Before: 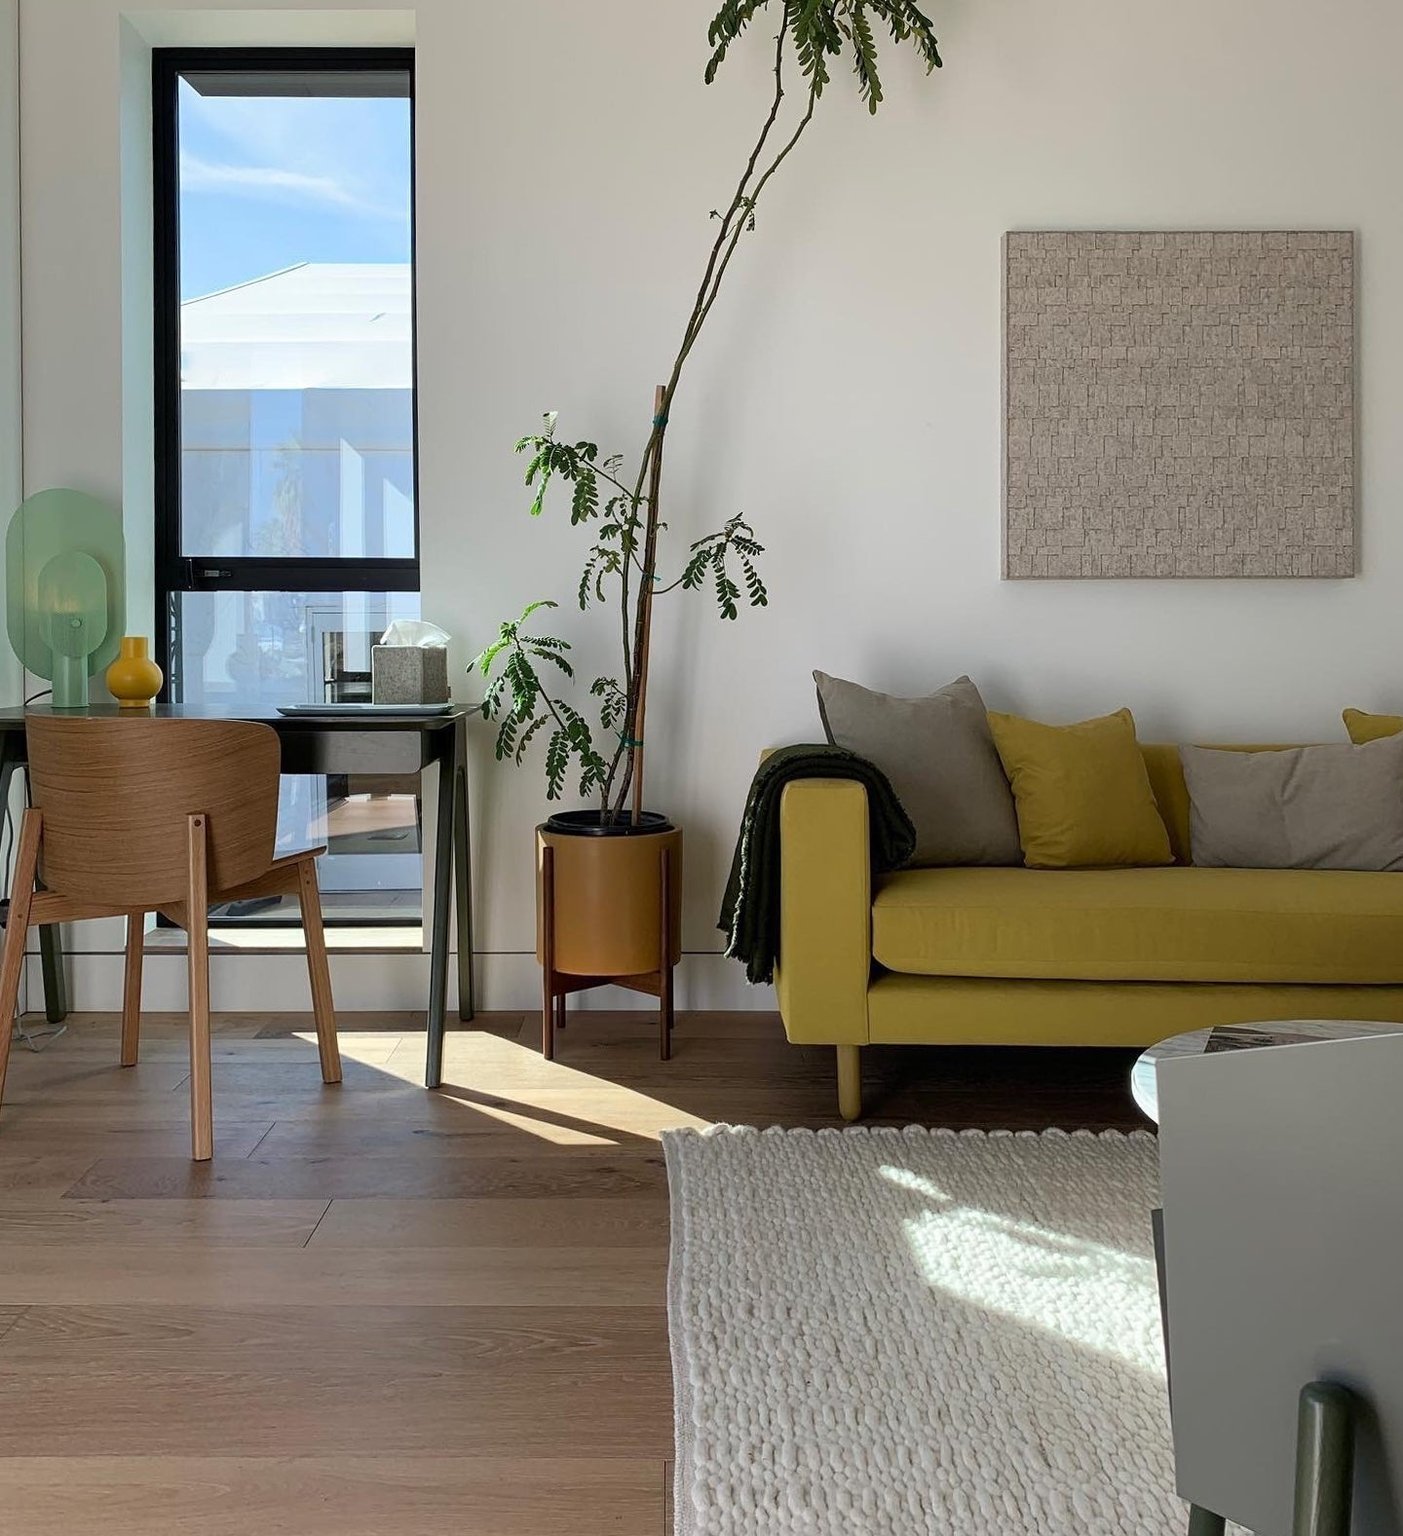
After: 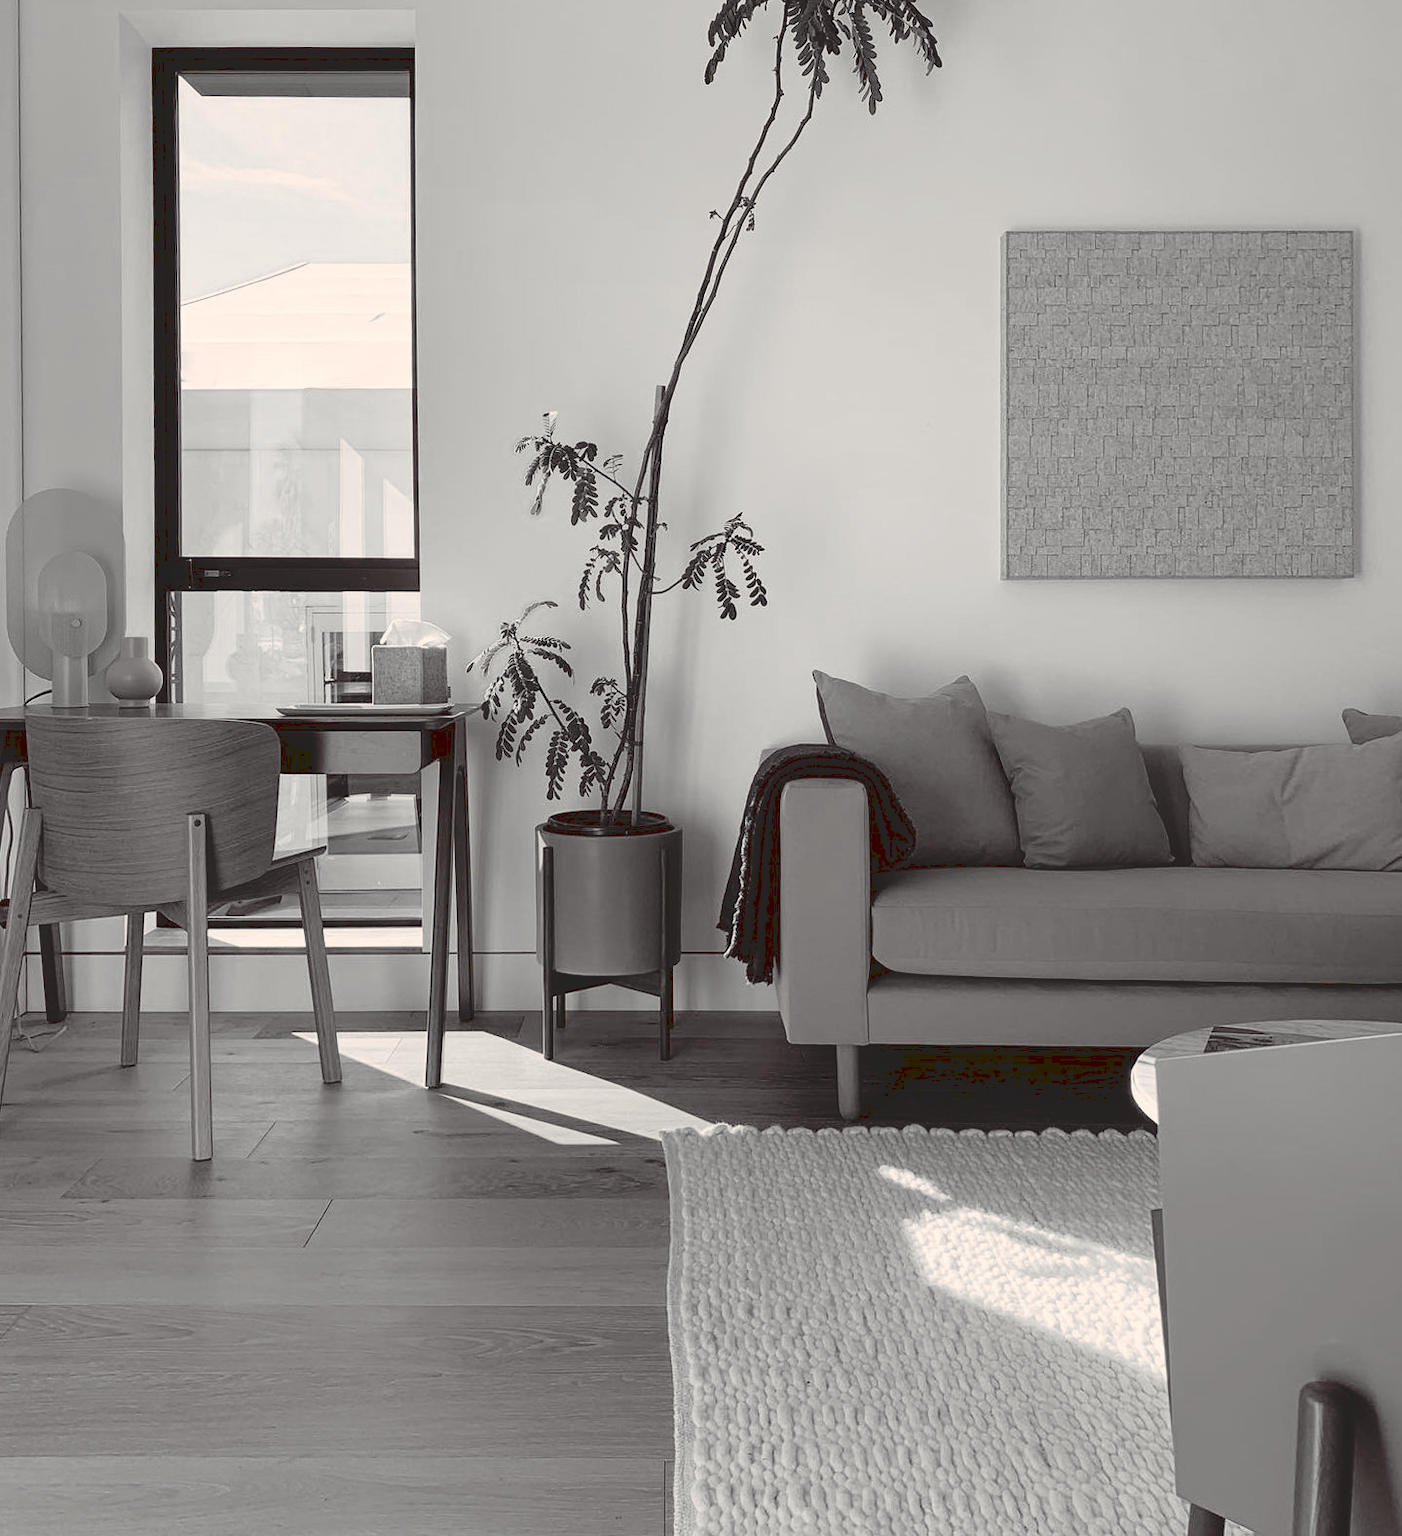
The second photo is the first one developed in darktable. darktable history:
tone curve: curves: ch0 [(0, 0) (0.003, 0.132) (0.011, 0.13) (0.025, 0.134) (0.044, 0.138) (0.069, 0.154) (0.1, 0.17) (0.136, 0.198) (0.177, 0.25) (0.224, 0.308) (0.277, 0.371) (0.335, 0.432) (0.399, 0.491) (0.468, 0.55) (0.543, 0.612) (0.623, 0.679) (0.709, 0.766) (0.801, 0.842) (0.898, 0.912) (1, 1)], preserve colors none
color look up table: target L [89.33, 90.08, 82.76, 84.61, 74.37, 58.93, 57.02, 55.21, 39.8, 20.85, 26.08, 201.75, 79.3, 76.69, 57.48, 56.37, 64.48, 60.19, 40.79, 52.02, 56.92, 60.68, 34.4, 33.05, 15.5, 97.52, 84.48, 80.26, 83.79, 77.38, 80.96, 70.31, 86, 64.48, 61.61, 77.53, 51.14, 27.98, 25.75, 40.92, 23.96, 9.244, 88.14, 85.7, 83.18, 67.64, 66.24, 73.97, 35.67], target a [0.189, 0.377, 0.353, 0.801, 0.682, 0.67, 1.317, 1.434, 1.374, 1.557, 1.087, 0, 0.722, 0.739, 1.074, 1.114, 0.612, 0.738, 1.588, 0.893, 0.989, 1.228, 1.273, 1.055, 1.717, 7.742, -0.002, 0.987, 0.497, 0.688, 0.385, 0.5, 0.183, 0.612, 1.14, 1.542, 1.135, 1.755, 1.694, 2.226, 1.714, 5.002, 0.318, 0.57, 0.804, 0.428, 0.946, 0.419, 1.304], target b [4.196, 4.103, 3.572, 3.581, 3.004, 2.684, 2.578, 1.747, 1.568, 0.584, 0.431, -0.001, 3.784, 3.754, 2.689, 2.242, 2.237, 2.182, 1.13, 1.699, 2.409, 2.366, 0.968, 0.416, 0.144, 11.16, 3.358, 3.143, 4.02, 3.125, 3.589, 3.082, 3.519, 2.237, 3.122, 2.826, 2.061, 0.64, 0.632, 1.331, 0.64, 1.862, 3.215, 3.063, 3.595, 3.004, 2.615, 2.95, 0.443], num patches 49
